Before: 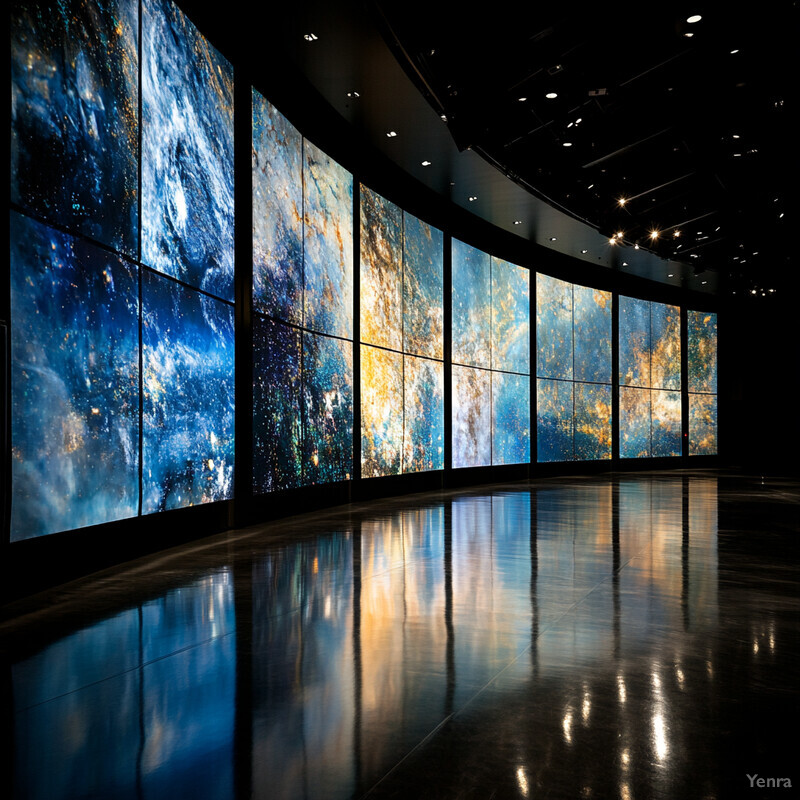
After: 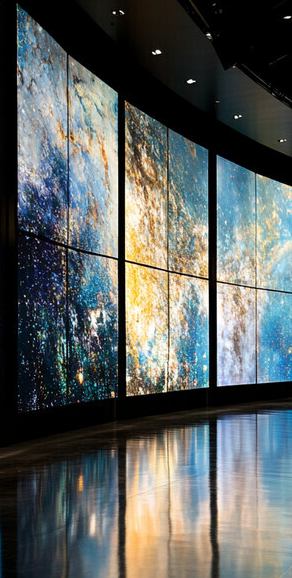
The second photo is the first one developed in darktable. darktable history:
crop and rotate: left 29.563%, top 10.31%, right 33.849%, bottom 17.345%
